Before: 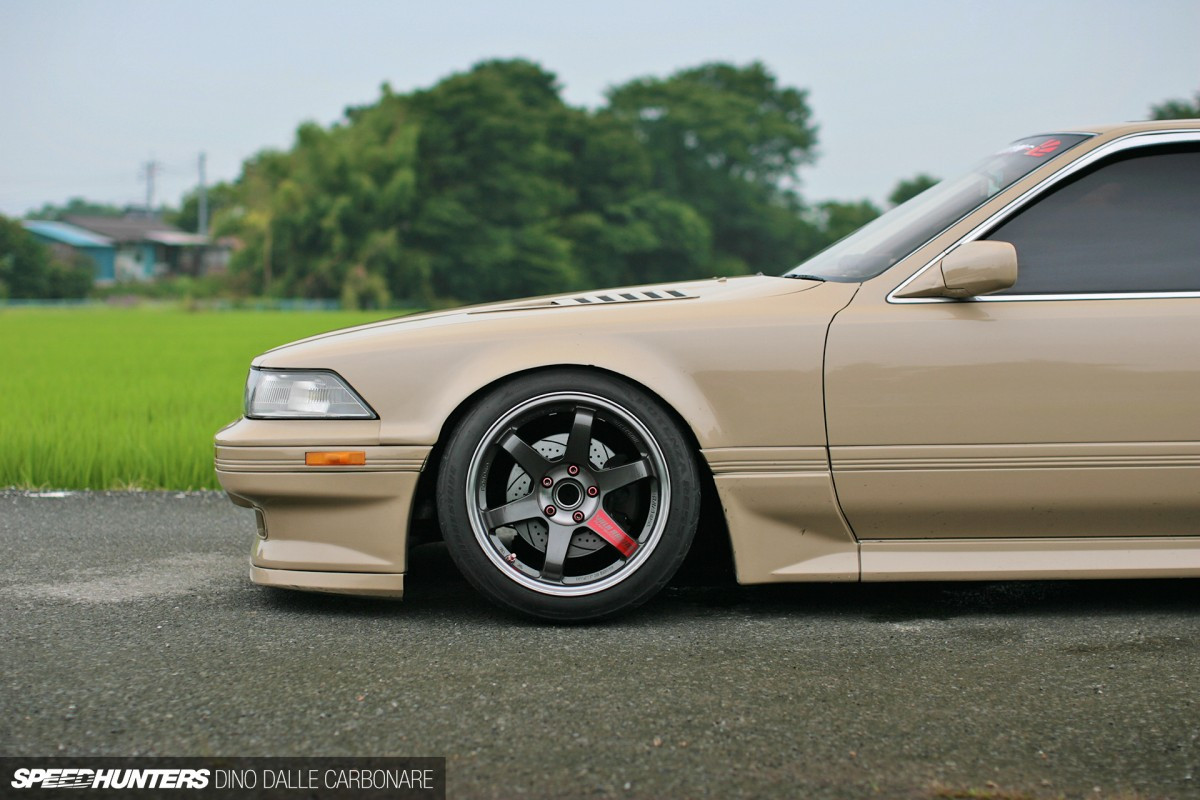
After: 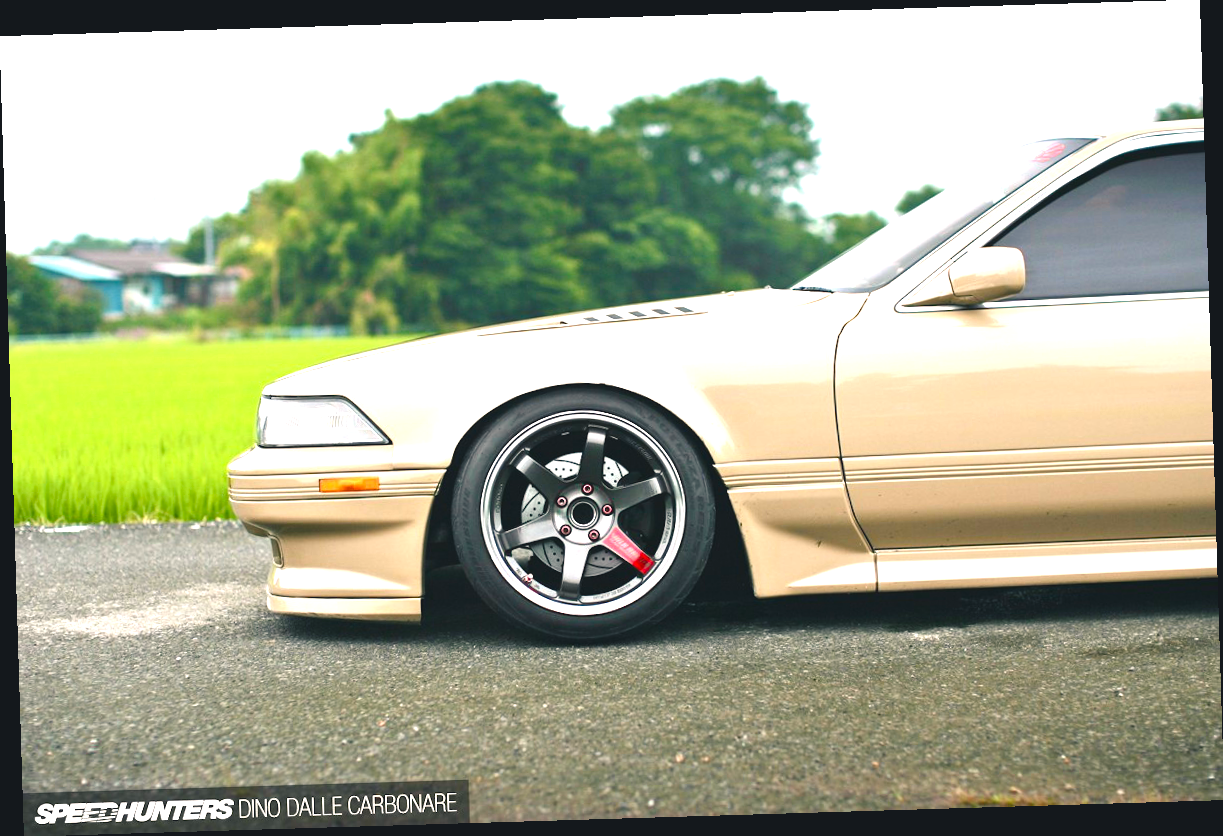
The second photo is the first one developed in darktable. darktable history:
color balance rgb: shadows lift › chroma 4.21%, shadows lift › hue 252.22°, highlights gain › chroma 1.36%, highlights gain › hue 50.24°, perceptual saturation grading › mid-tones 6.33%, perceptual saturation grading › shadows 72.44%, perceptual brilliance grading › highlights 11.59%, contrast 5.05%
rotate and perspective: rotation -1.75°, automatic cropping off
exposure: black level correction -0.005, exposure 1 EV, compensate highlight preservation false
